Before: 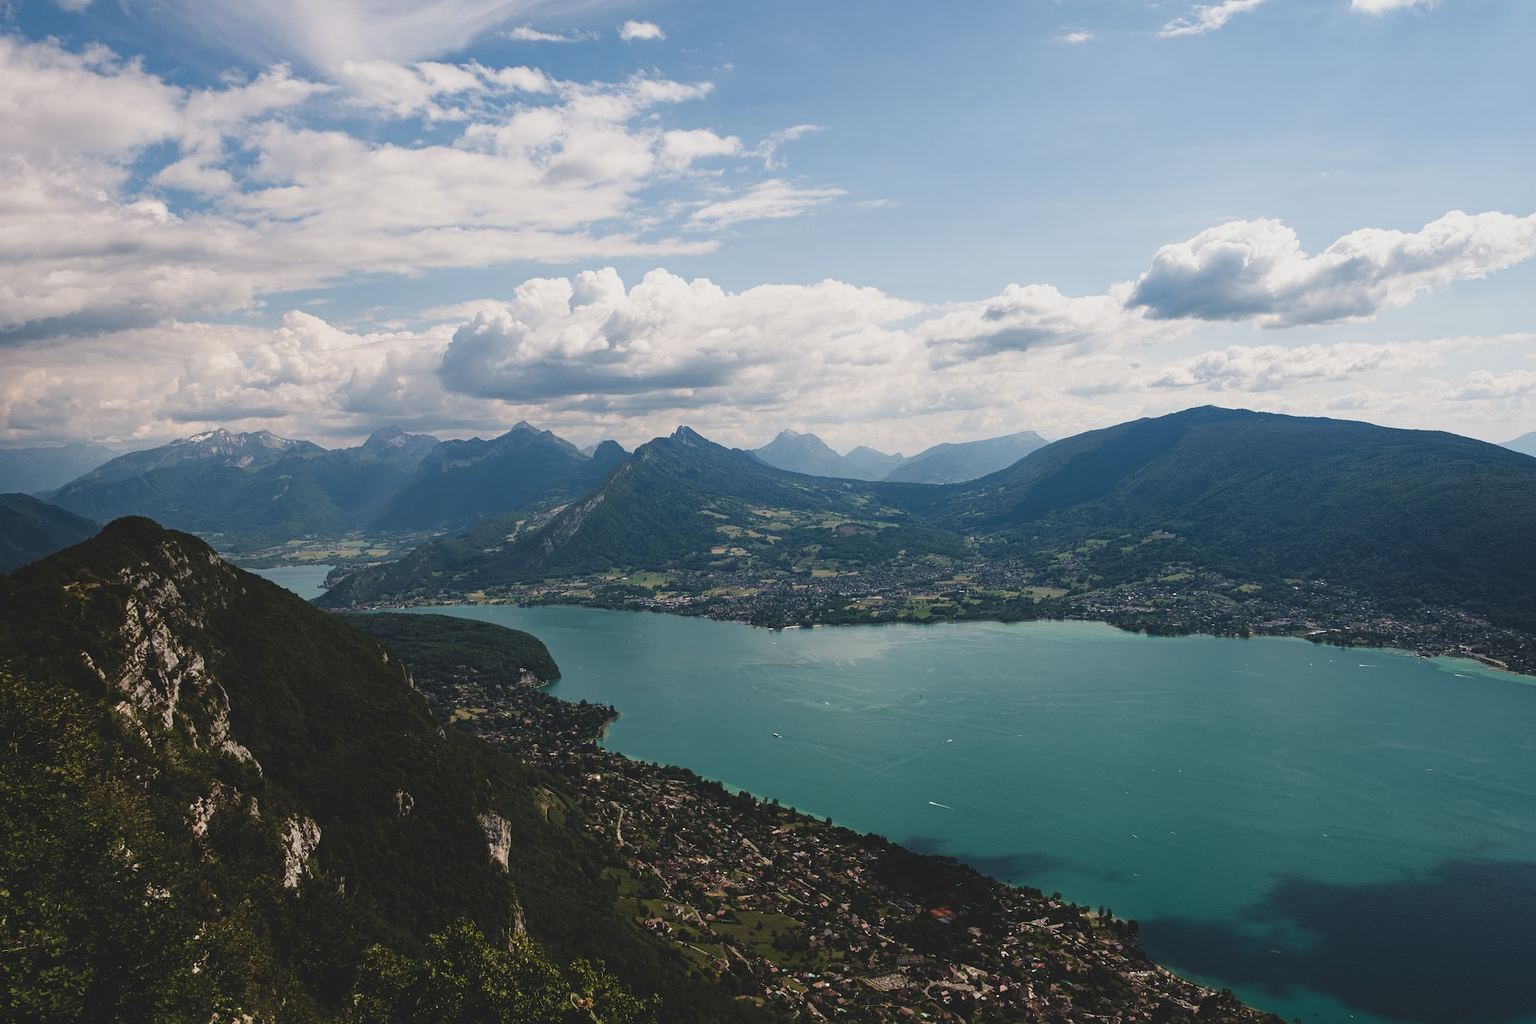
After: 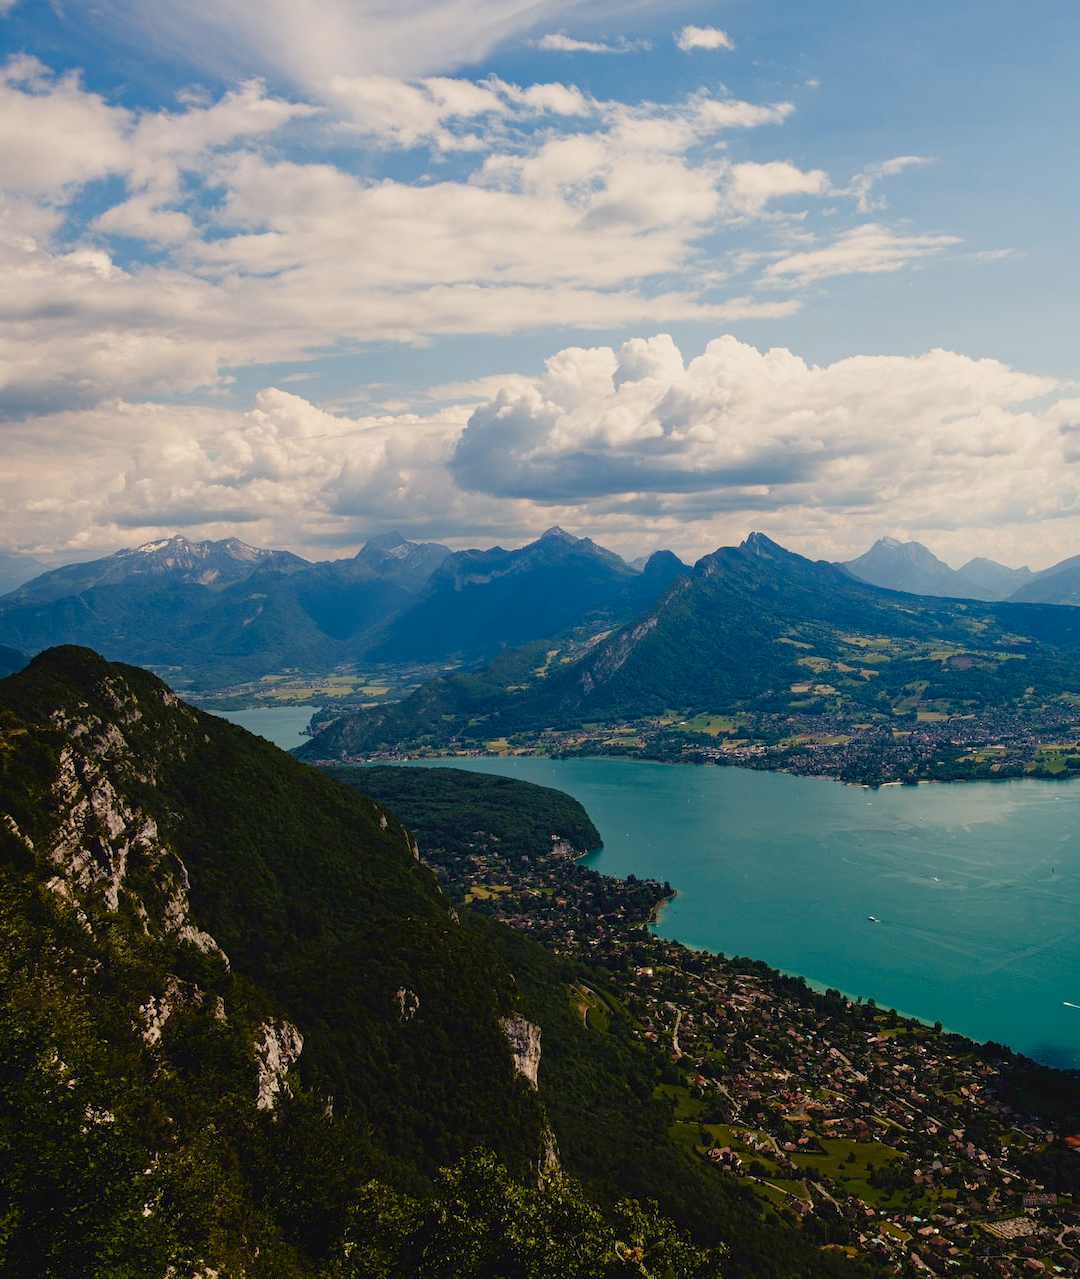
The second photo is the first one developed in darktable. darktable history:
color balance rgb: shadows lift › chroma 3%, shadows lift › hue 280.8°, power › hue 330°, highlights gain › chroma 3%, highlights gain › hue 75.6°, global offset › luminance -1%, perceptual saturation grading › global saturation 20%, perceptual saturation grading › highlights -25%, perceptual saturation grading › shadows 50%, global vibrance 20%
crop: left 5.114%, right 38.589%
tone equalizer: on, module defaults
